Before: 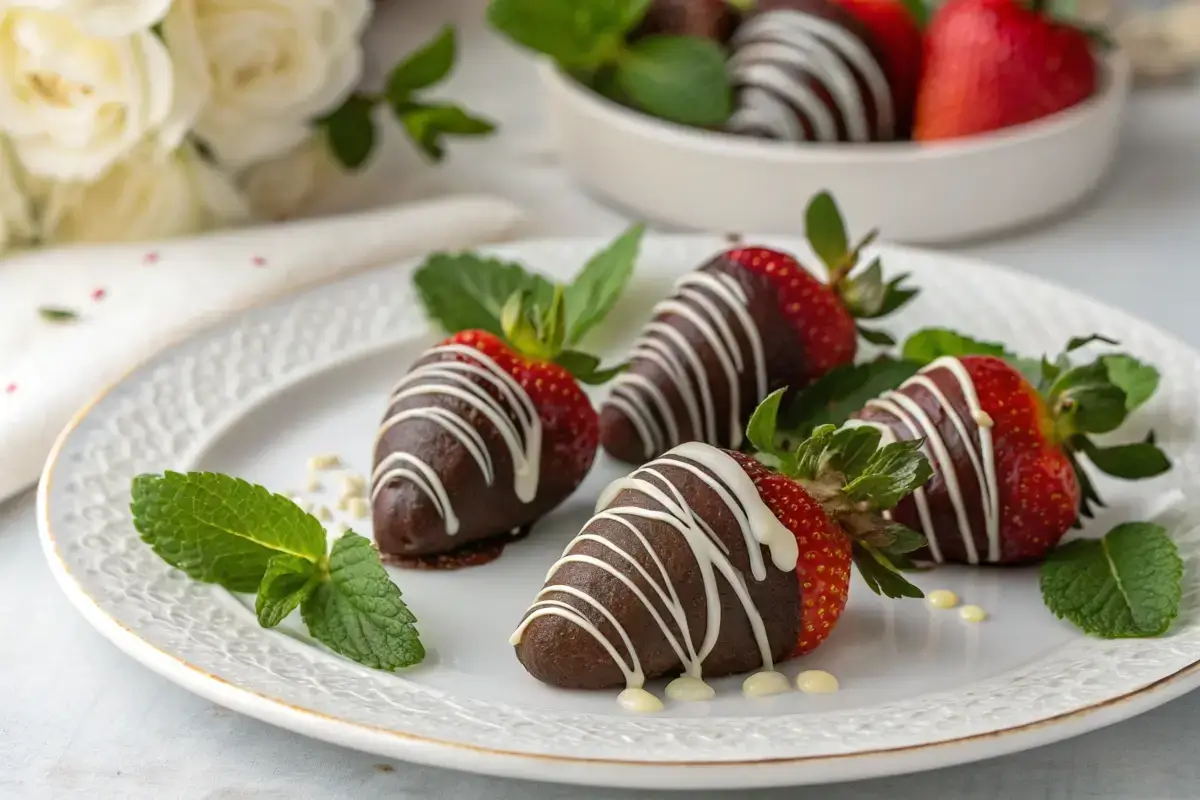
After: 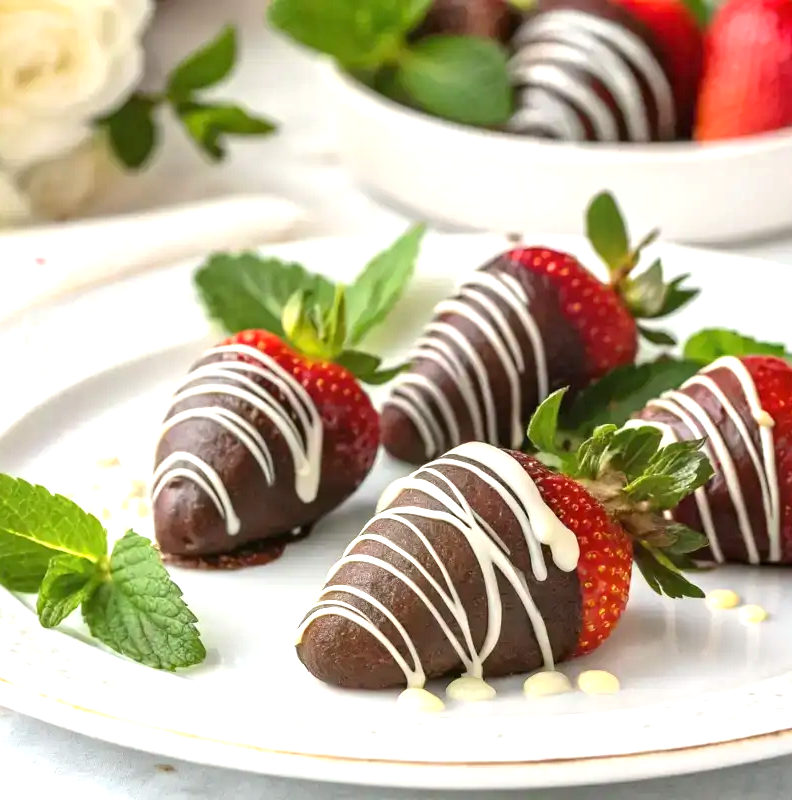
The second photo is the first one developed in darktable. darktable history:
exposure: black level correction 0, exposure 1 EV, compensate highlight preservation false
crop and rotate: left 18.269%, right 15.662%
